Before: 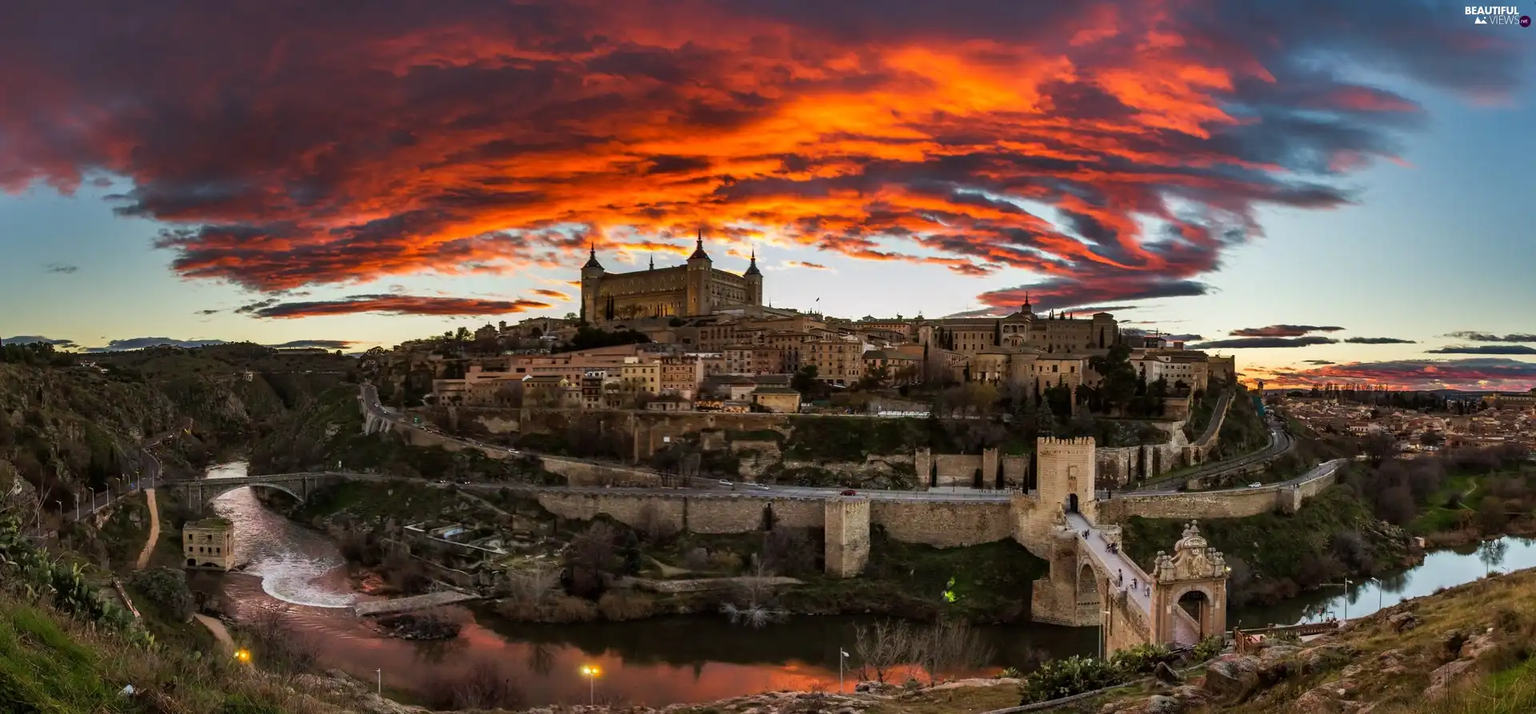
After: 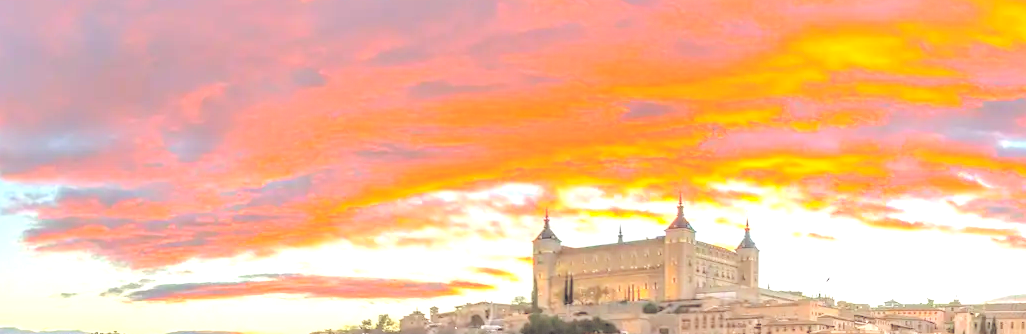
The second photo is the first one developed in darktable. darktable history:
contrast brightness saturation: brightness 0.985
exposure: black level correction 0, exposure 1.635 EV, compensate highlight preservation false
crop: left 10.117%, top 10.727%, right 36.428%, bottom 51.848%
